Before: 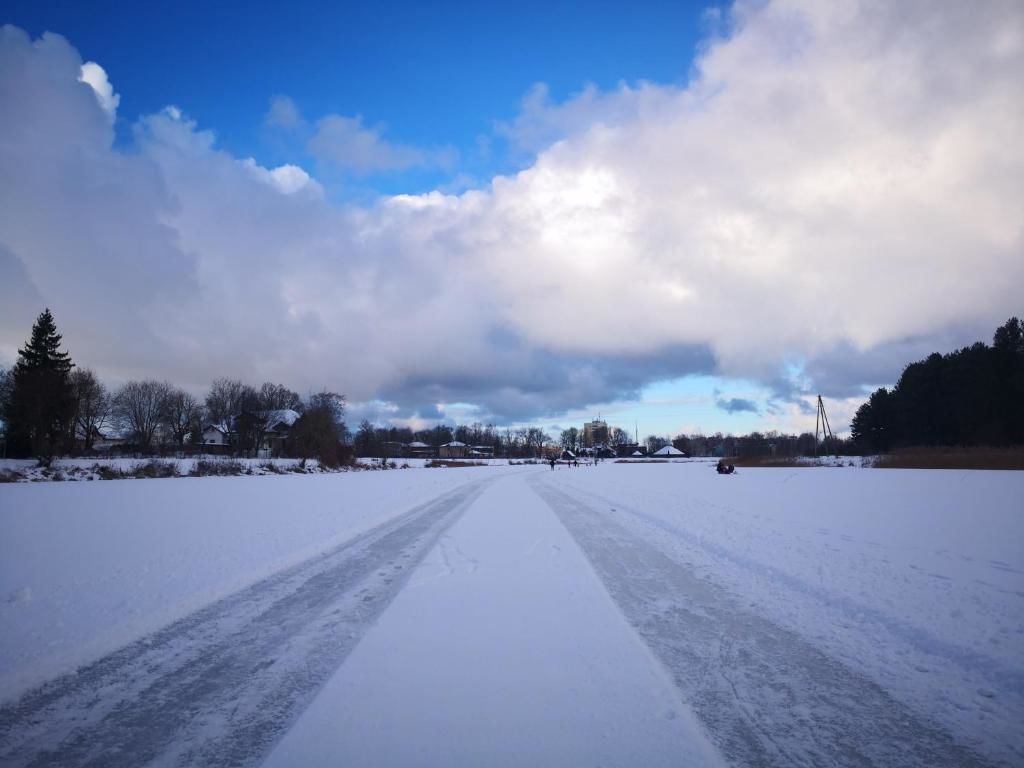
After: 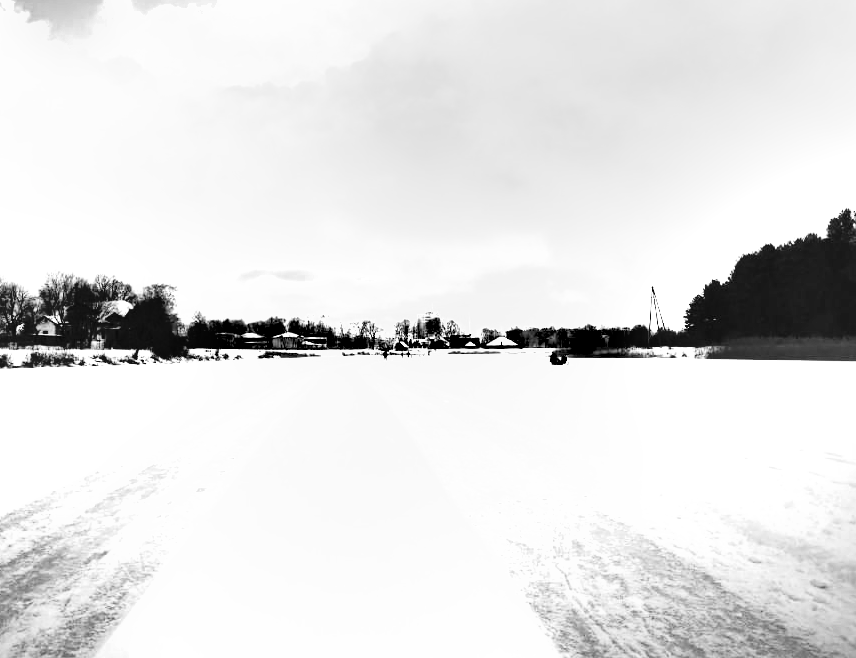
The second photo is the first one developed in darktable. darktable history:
crop: left 16.315%, top 14.246%
white balance: red 0.982, blue 1.018
monochrome: size 1
base curve: curves: ch0 [(0, 0) (0.036, 0.025) (0.121, 0.166) (0.206, 0.329) (0.605, 0.79) (1, 1)], preserve colors none
exposure: black level correction 0, exposure 2.327 EV, compensate exposure bias true, compensate highlight preservation false
shadows and highlights: shadows 60, soften with gaussian
